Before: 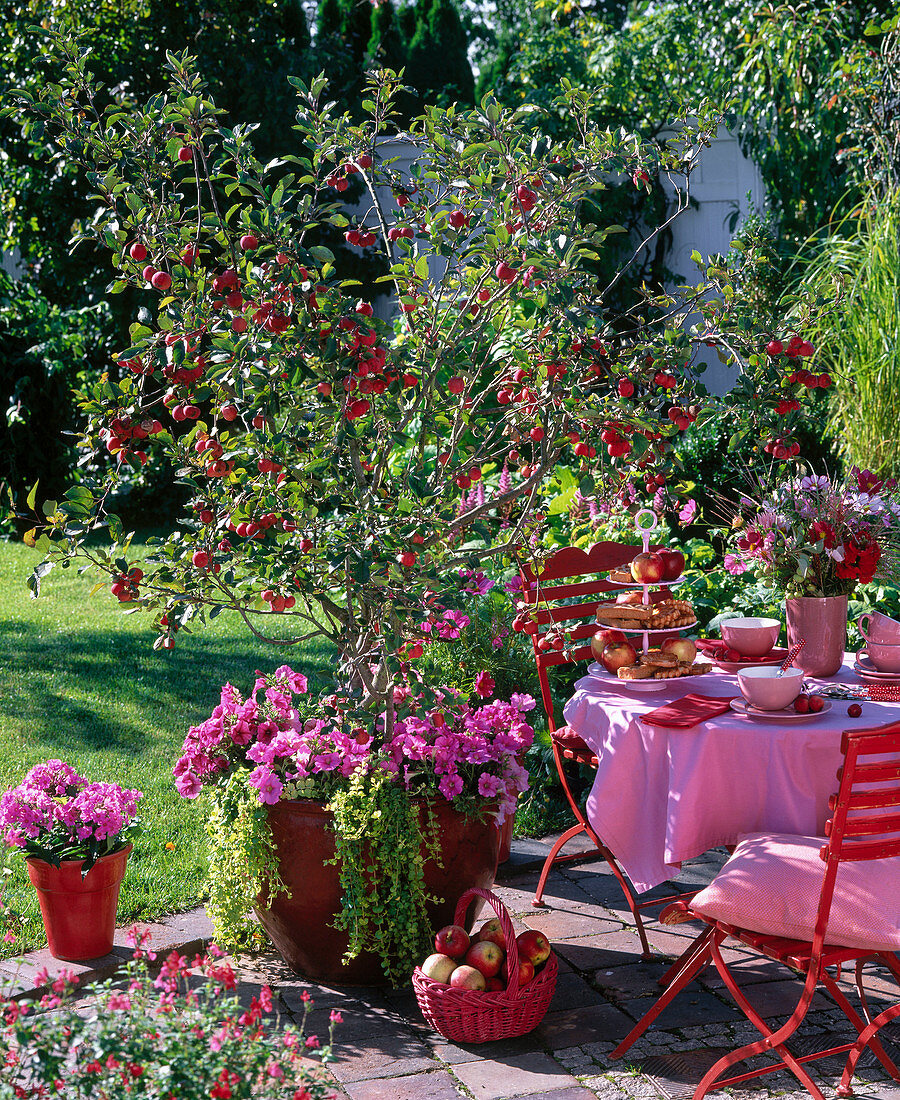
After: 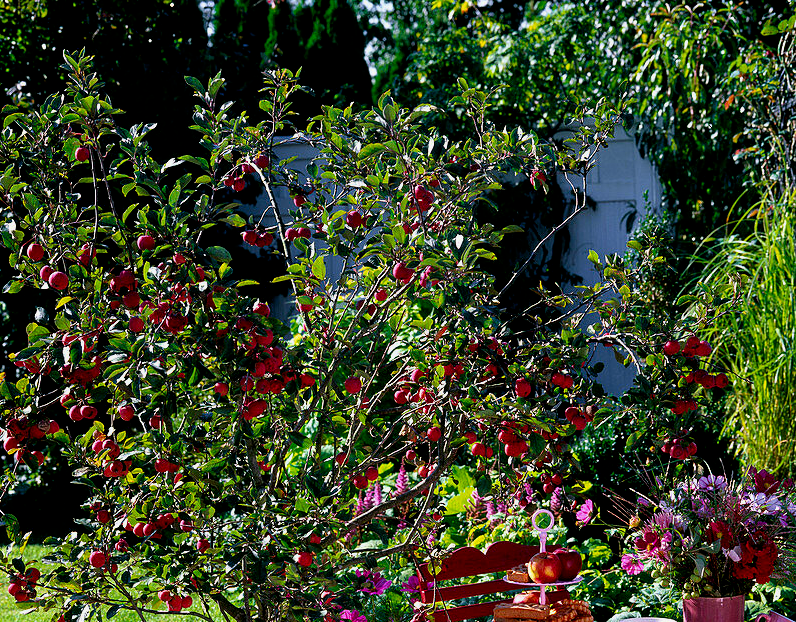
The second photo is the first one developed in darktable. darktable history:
crop and rotate: left 11.494%, bottom 43.414%
filmic rgb: black relative exposure -4.93 EV, white relative exposure 2.84 EV, threshold 3.03 EV, hardness 3.72, color science v6 (2022), enable highlight reconstruction true
color balance rgb: shadows lift › luminance -9.38%, perceptual saturation grading › global saturation 18.286%
contrast brightness saturation: contrast 0.069, brightness -0.14, saturation 0.105
